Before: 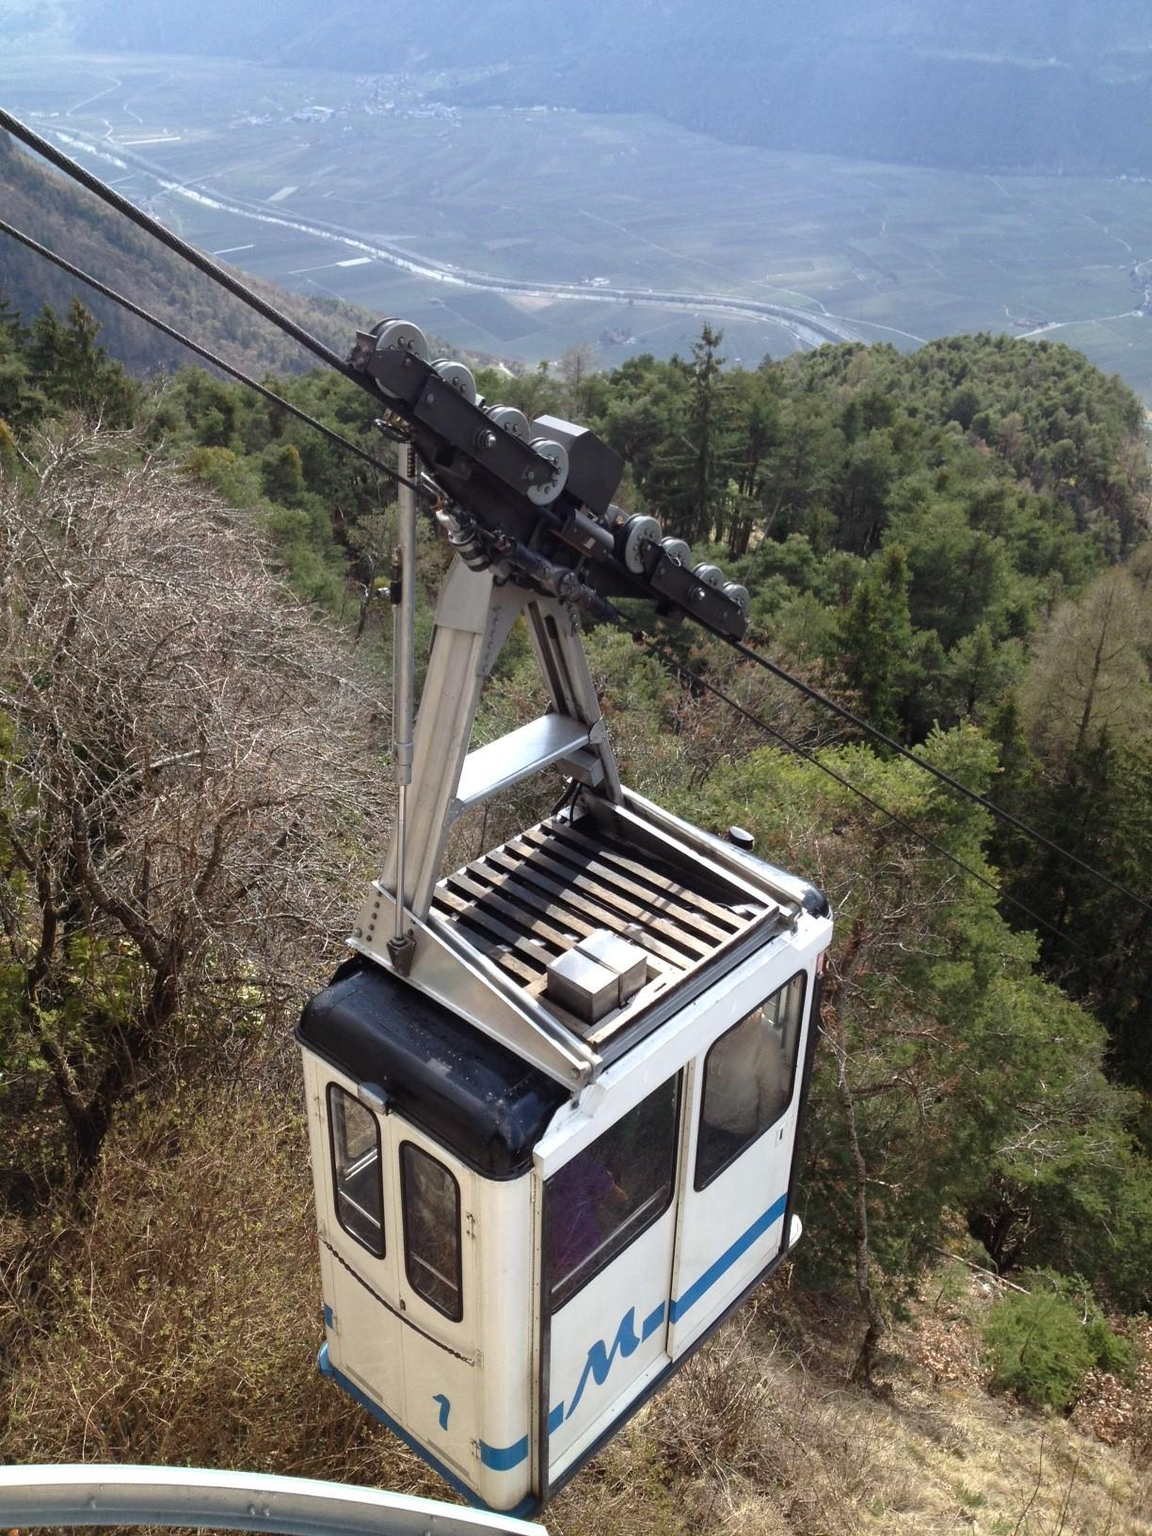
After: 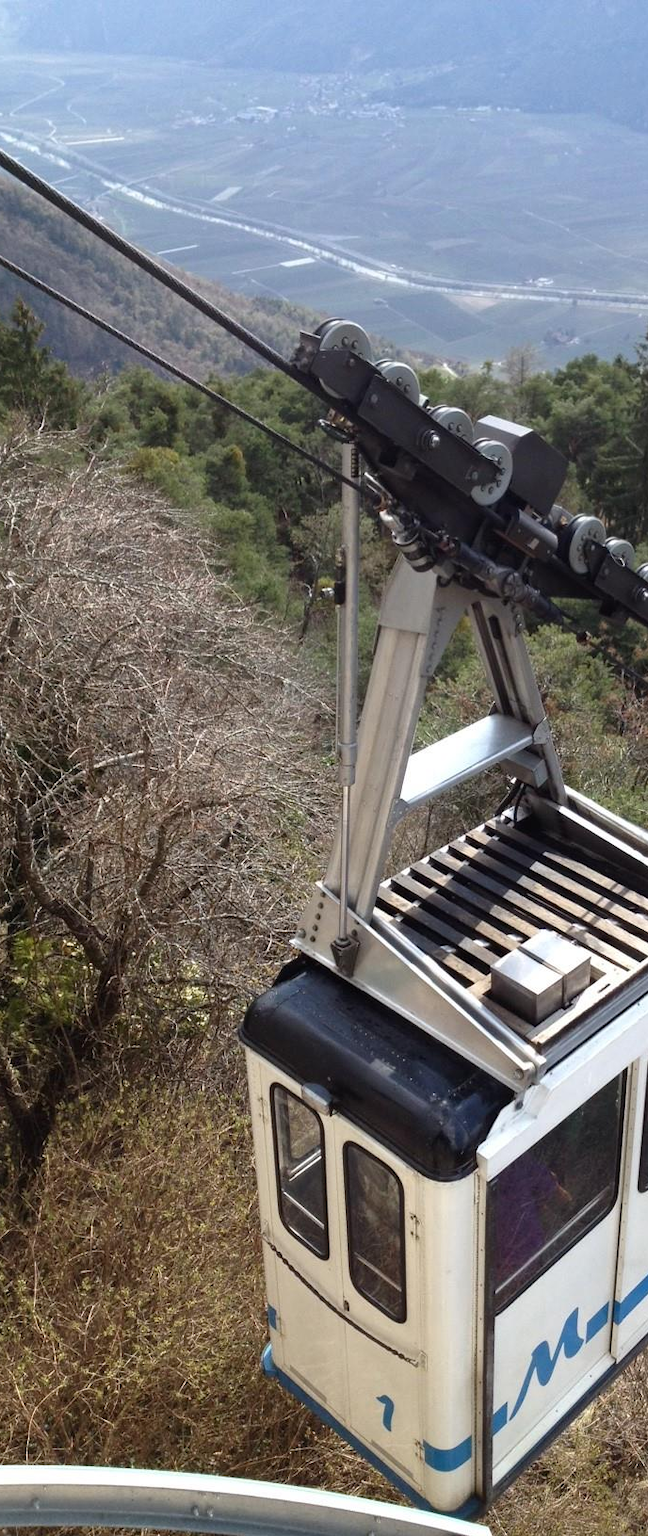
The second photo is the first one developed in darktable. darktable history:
crop: left 4.926%, right 38.758%
